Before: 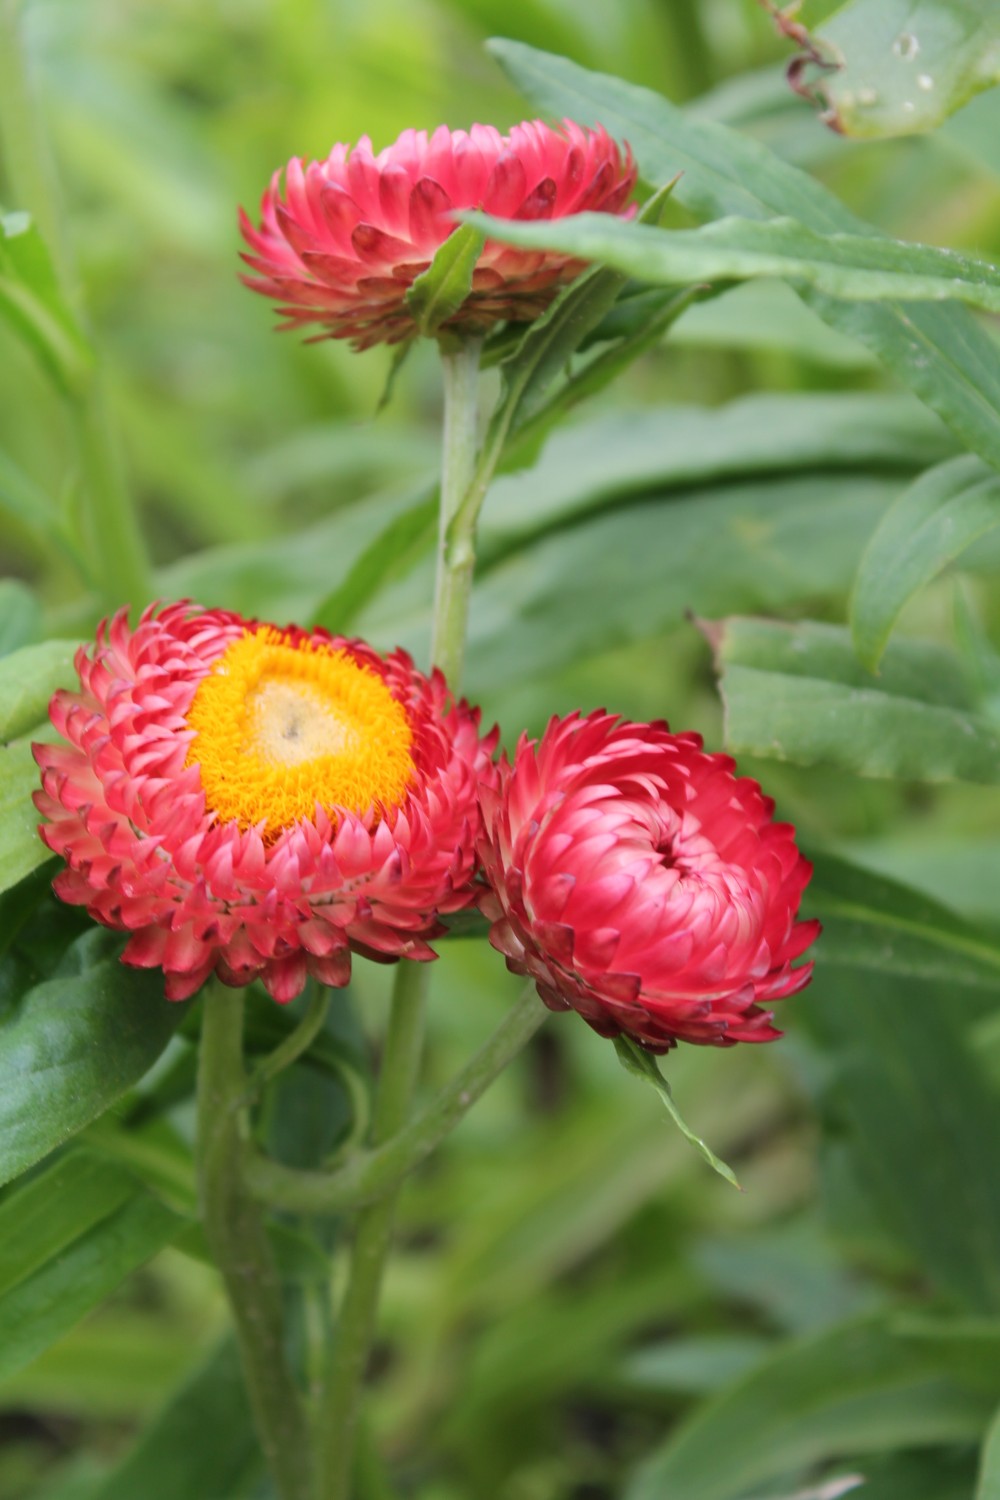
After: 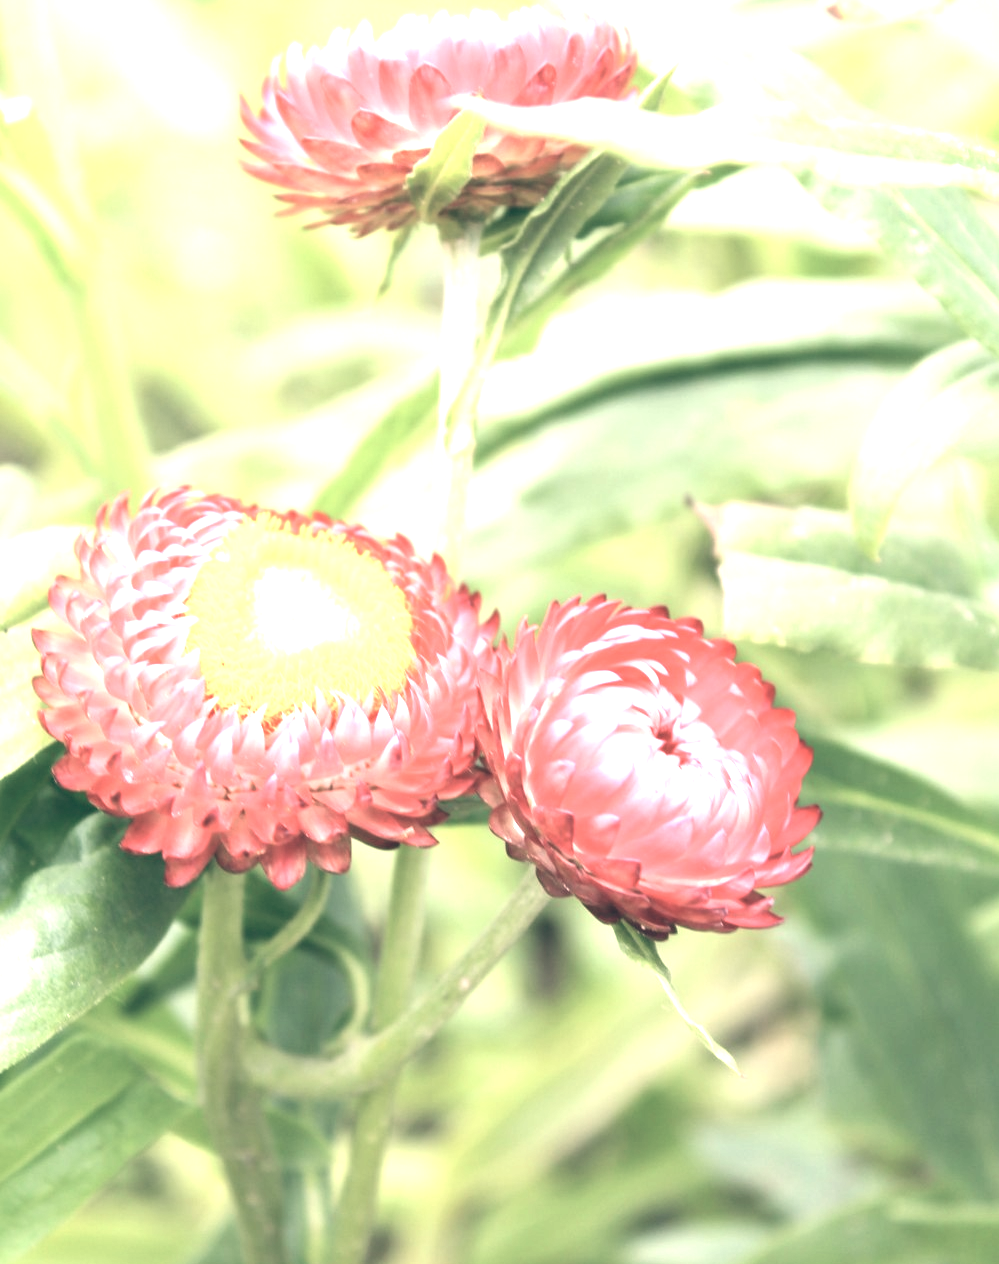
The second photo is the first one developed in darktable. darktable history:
contrast brightness saturation: contrast -0.05, saturation -0.41
crop: top 7.625%, bottom 8.027%
exposure: black level correction 0.001, exposure 2 EV, compensate highlight preservation false
color balance: lift [1.006, 0.985, 1.002, 1.015], gamma [1, 0.953, 1.008, 1.047], gain [1.076, 1.13, 1.004, 0.87]
